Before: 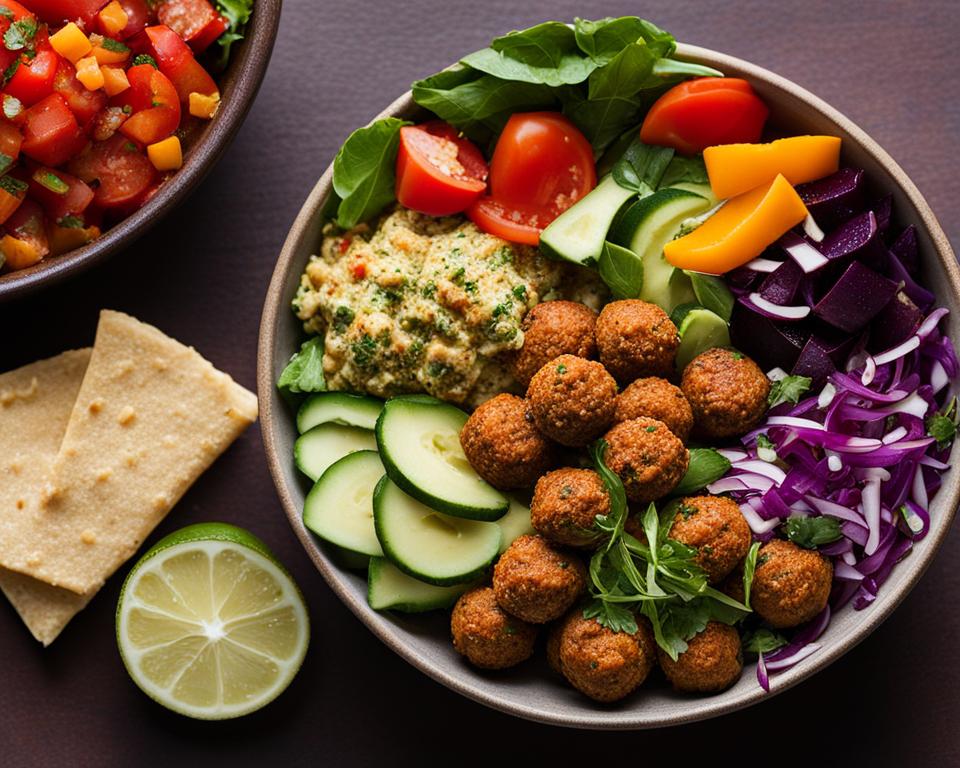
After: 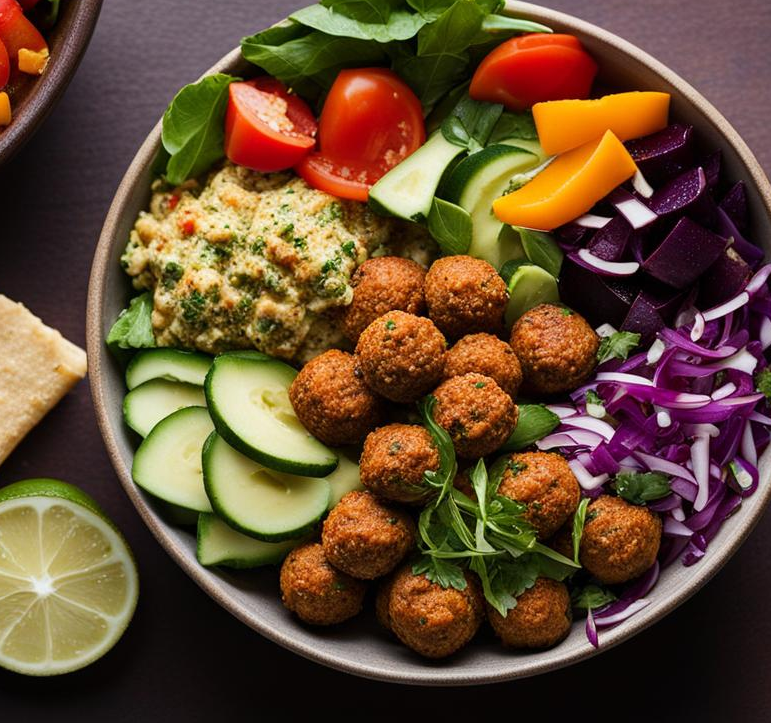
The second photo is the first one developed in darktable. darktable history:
crop and rotate: left 17.9%, top 5.81%, right 1.768%
